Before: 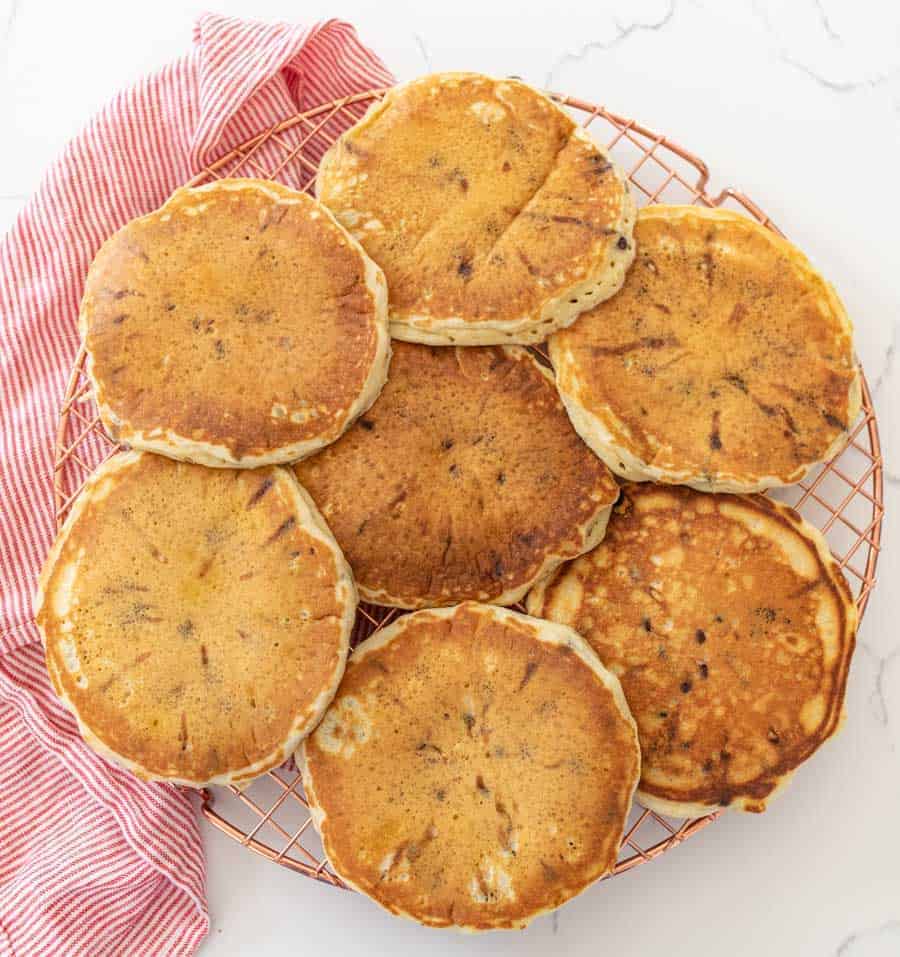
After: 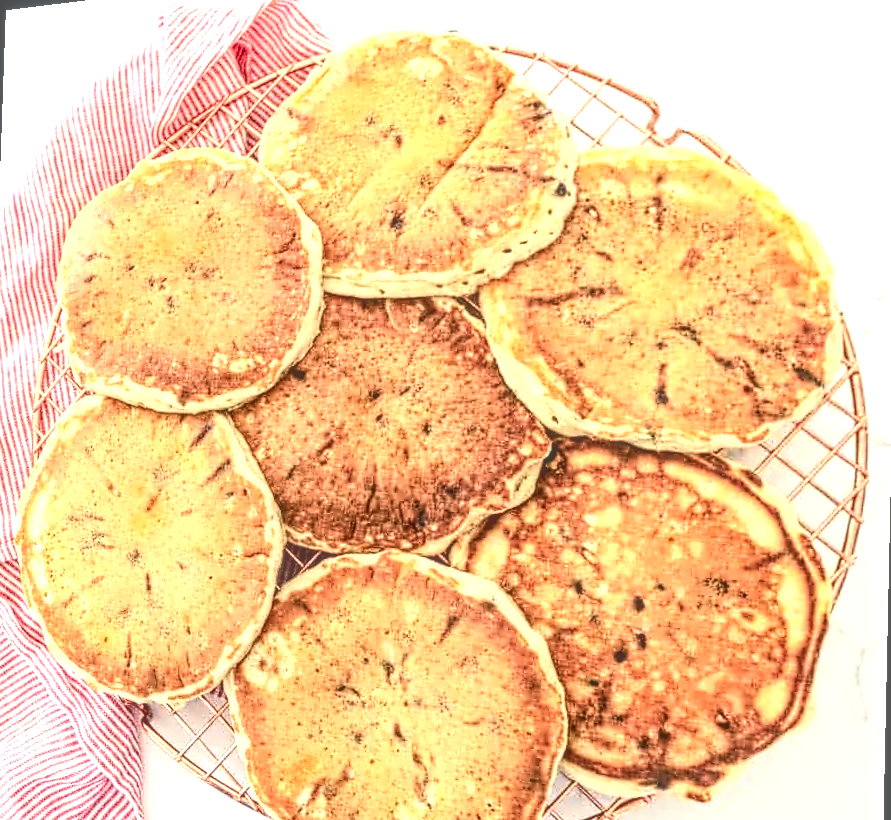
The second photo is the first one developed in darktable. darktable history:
local contrast: highlights 66%, shadows 33%, detail 166%, midtone range 0.2
exposure: exposure 0.161 EV, compensate highlight preservation false
rotate and perspective: rotation 1.69°, lens shift (vertical) -0.023, lens shift (horizontal) -0.291, crop left 0.025, crop right 0.988, crop top 0.092, crop bottom 0.842
contrast equalizer: octaves 7, y [[0.5, 0.542, 0.583, 0.625, 0.667, 0.708], [0.5 ×6], [0.5 ×6], [0, 0.033, 0.067, 0.1, 0.133, 0.167], [0, 0.05, 0.1, 0.15, 0.2, 0.25]]
tone equalizer: -8 EV -1.08 EV, -7 EV -1.01 EV, -6 EV -0.867 EV, -5 EV -0.578 EV, -3 EV 0.578 EV, -2 EV 0.867 EV, -1 EV 1.01 EV, +0 EV 1.08 EV, edges refinement/feathering 500, mask exposure compensation -1.57 EV, preserve details no
tone curve: curves: ch0 [(0, 0.039) (0.104, 0.103) (0.273, 0.267) (0.448, 0.487) (0.704, 0.761) (0.886, 0.922) (0.994, 0.971)]; ch1 [(0, 0) (0.335, 0.298) (0.446, 0.413) (0.485, 0.487) (0.515, 0.503) (0.566, 0.563) (0.641, 0.655) (1, 1)]; ch2 [(0, 0) (0.314, 0.301) (0.421, 0.411) (0.502, 0.494) (0.528, 0.54) (0.557, 0.559) (0.612, 0.62) (0.722, 0.686) (1, 1)], color space Lab, independent channels, preserve colors none
white balance: emerald 1
